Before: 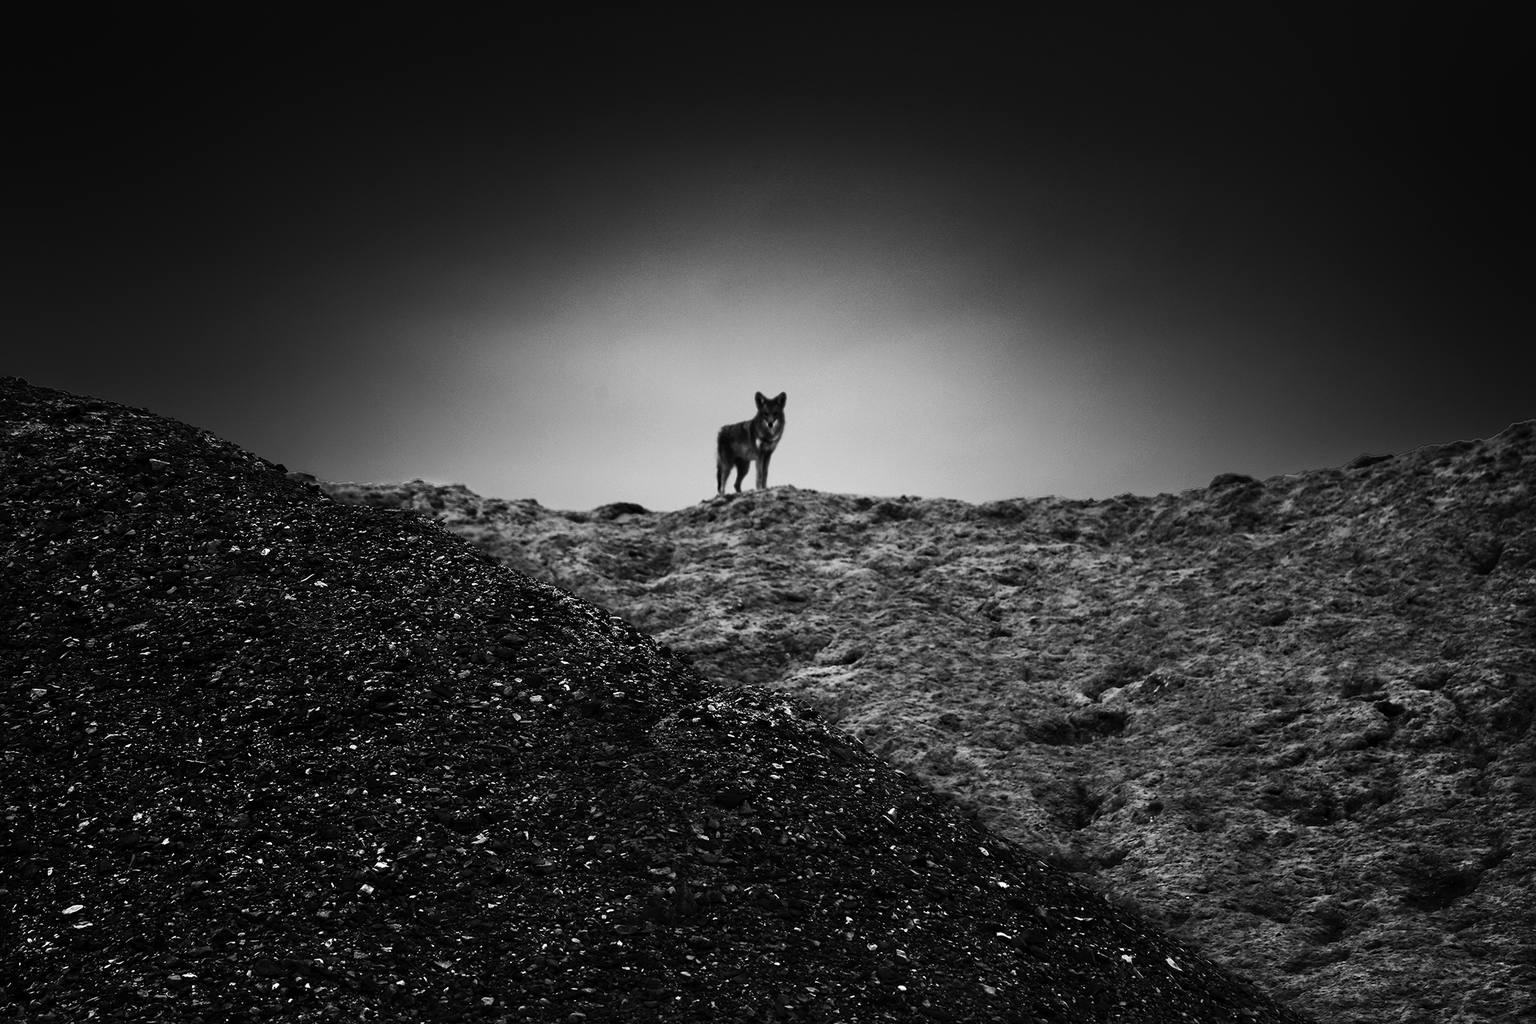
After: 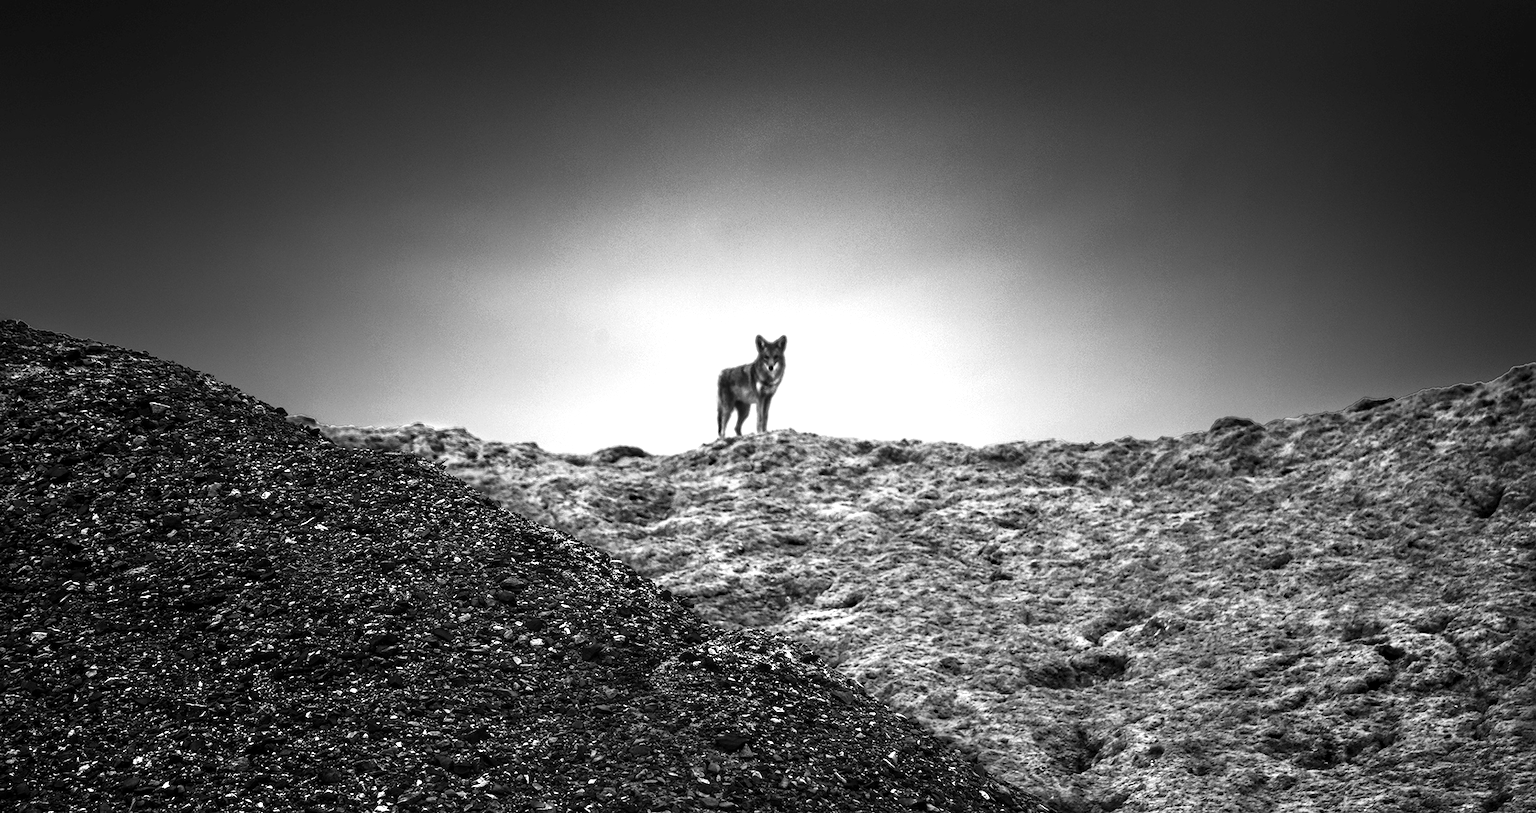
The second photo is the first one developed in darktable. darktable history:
local contrast: on, module defaults
exposure: black level correction 0, exposure 0.893 EV, compensate highlight preservation false
crop and rotate: top 5.655%, bottom 14.915%
